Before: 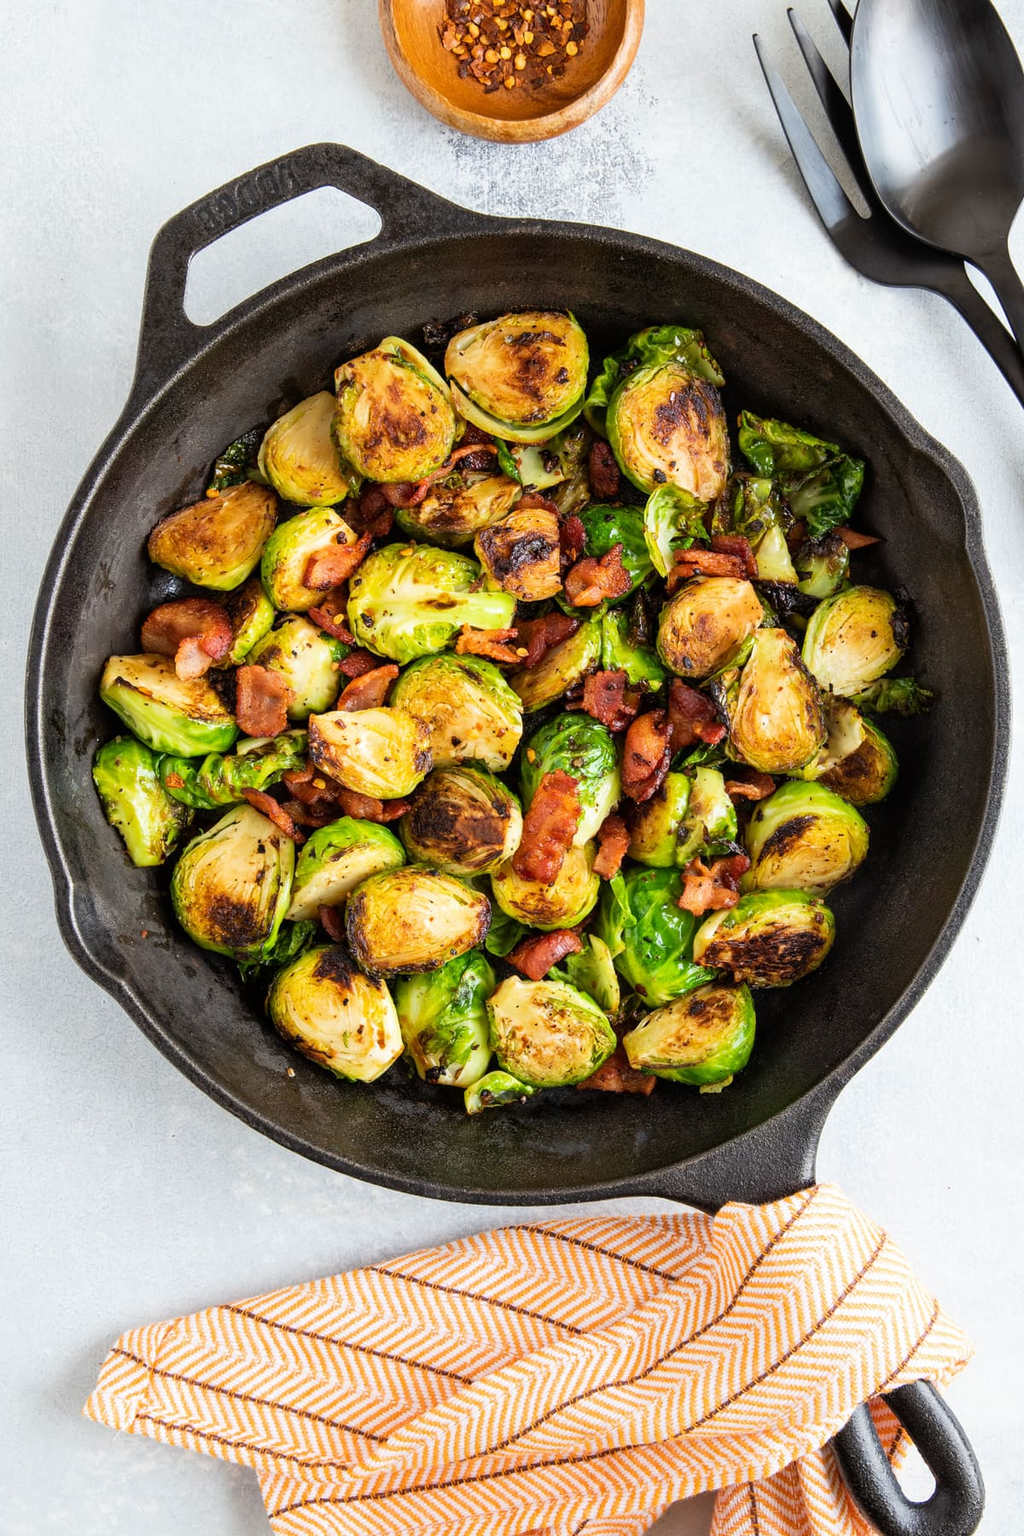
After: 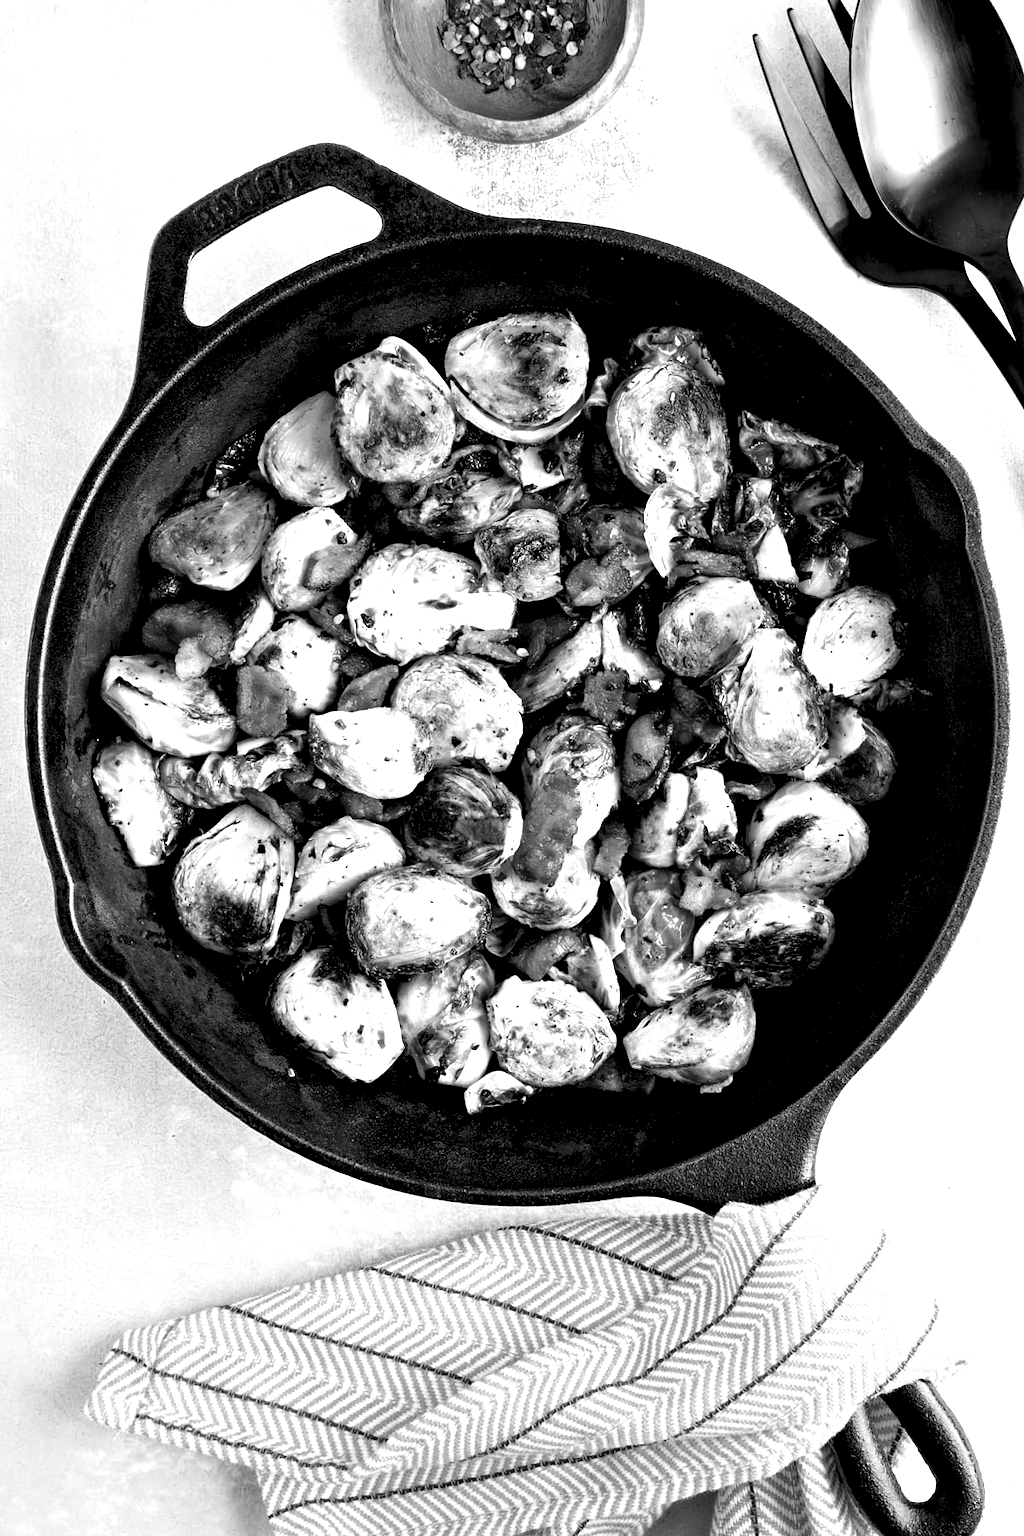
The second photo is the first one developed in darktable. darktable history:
color zones: curves: ch0 [(0.002, 0.593) (0.143, 0.417) (0.285, 0.541) (0.455, 0.289) (0.608, 0.327) (0.727, 0.283) (0.869, 0.571) (1, 0.603)]; ch1 [(0, 0) (0.143, 0) (0.286, 0) (0.429, 0) (0.571, 0) (0.714, 0) (0.857, 0)]
haze removal: adaptive false
local contrast: highlights 219%, shadows 152%, detail 139%, midtone range 0.257
exposure: black level correction 0.009, exposure 0.015 EV, compensate highlight preservation false
